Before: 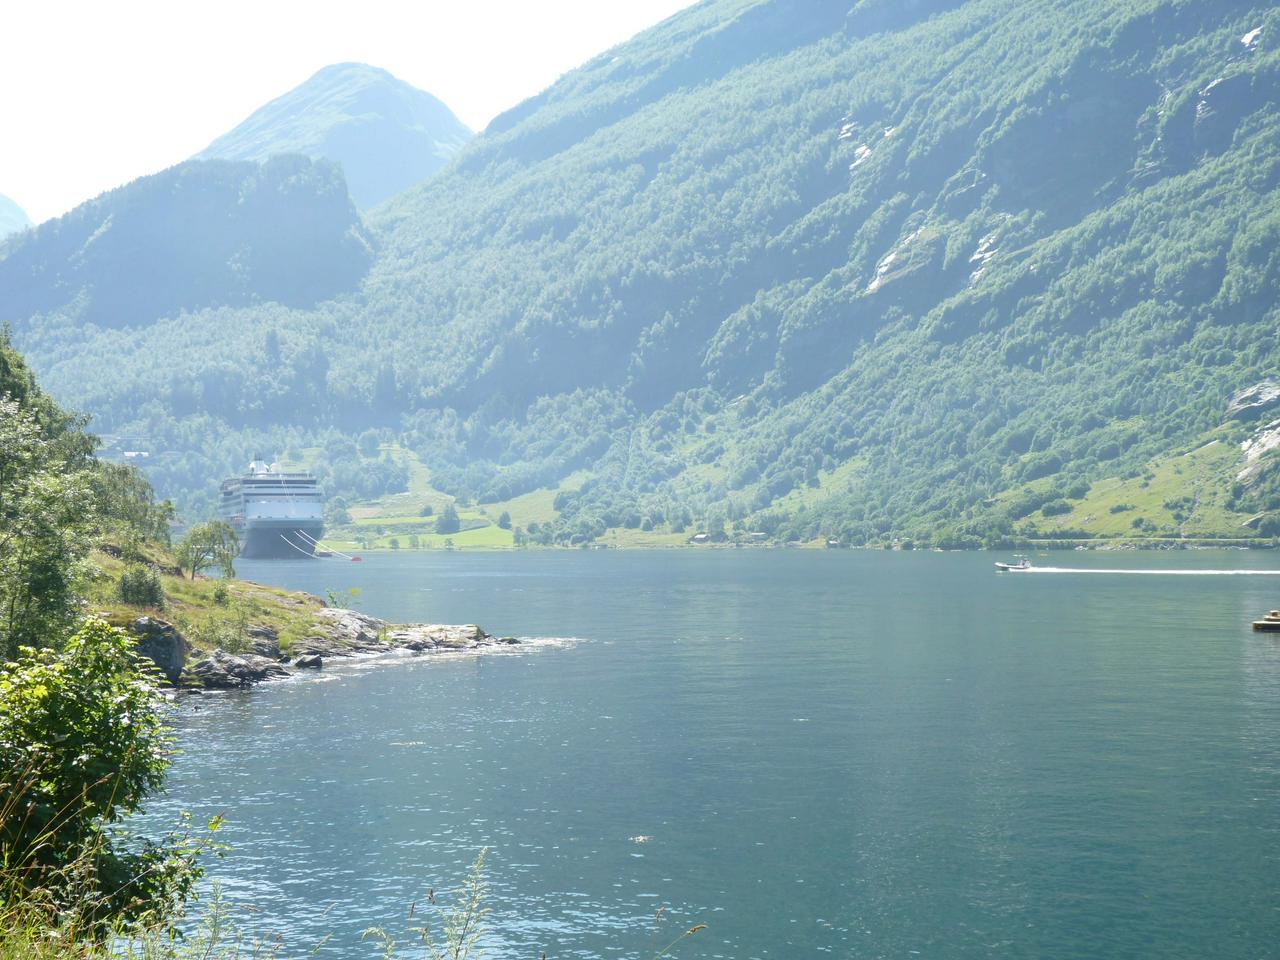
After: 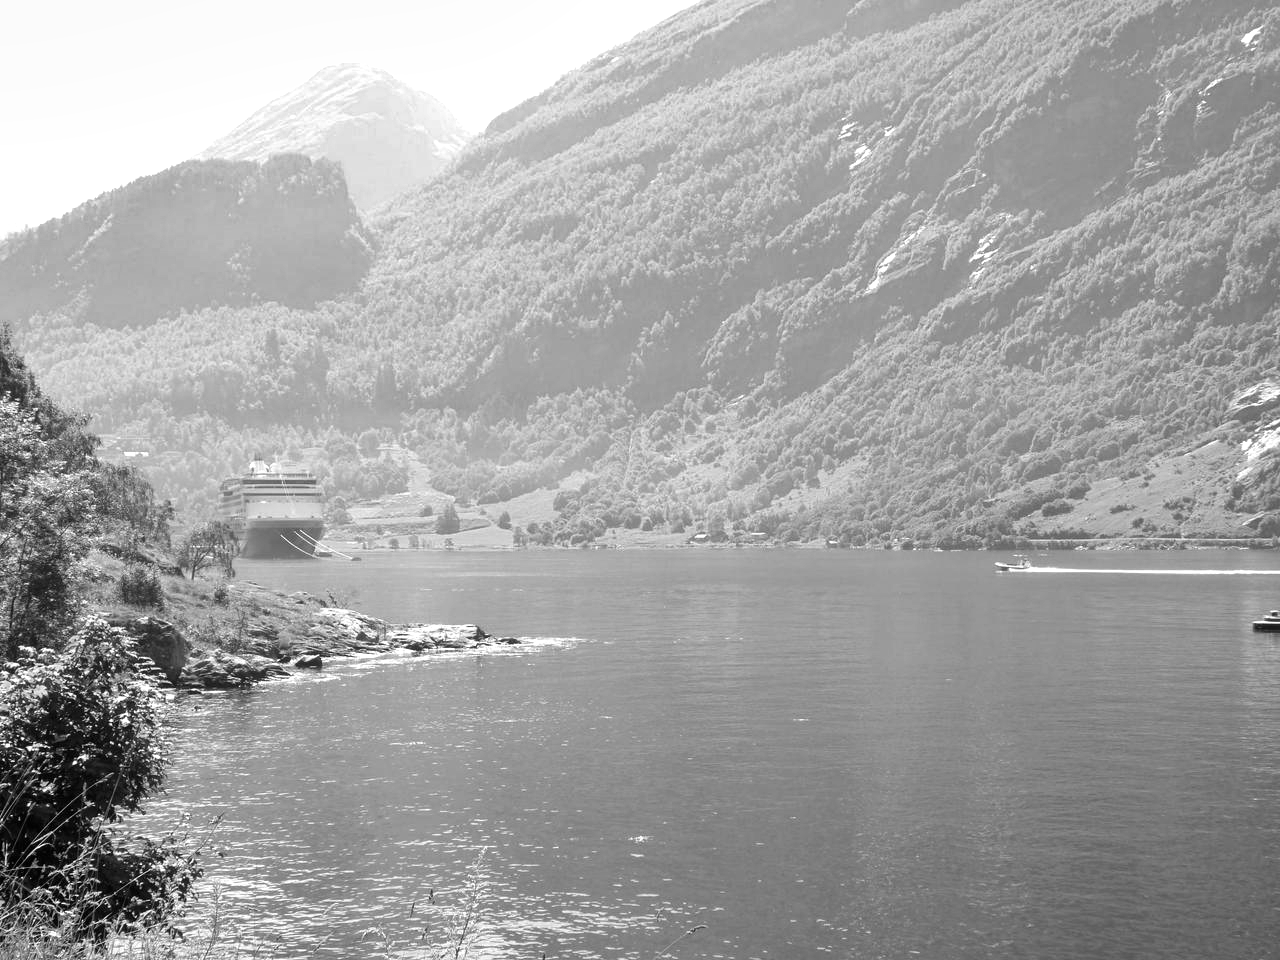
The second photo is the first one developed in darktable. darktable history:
tone equalizer: -8 EV -0.417 EV, -7 EV -0.389 EV, -6 EV -0.333 EV, -5 EV -0.222 EV, -3 EV 0.222 EV, -2 EV 0.333 EV, -1 EV 0.389 EV, +0 EV 0.417 EV, edges refinement/feathering 500, mask exposure compensation -1.57 EV, preserve details no
color calibration: output gray [0.31, 0.36, 0.33, 0], gray › normalize channels true, illuminant same as pipeline (D50), adaptation XYZ, x 0.346, y 0.359, gamut compression 0
shadows and highlights: soften with gaussian
exposure: black level correction 0.005, exposure 0.014 EV, compensate highlight preservation false
